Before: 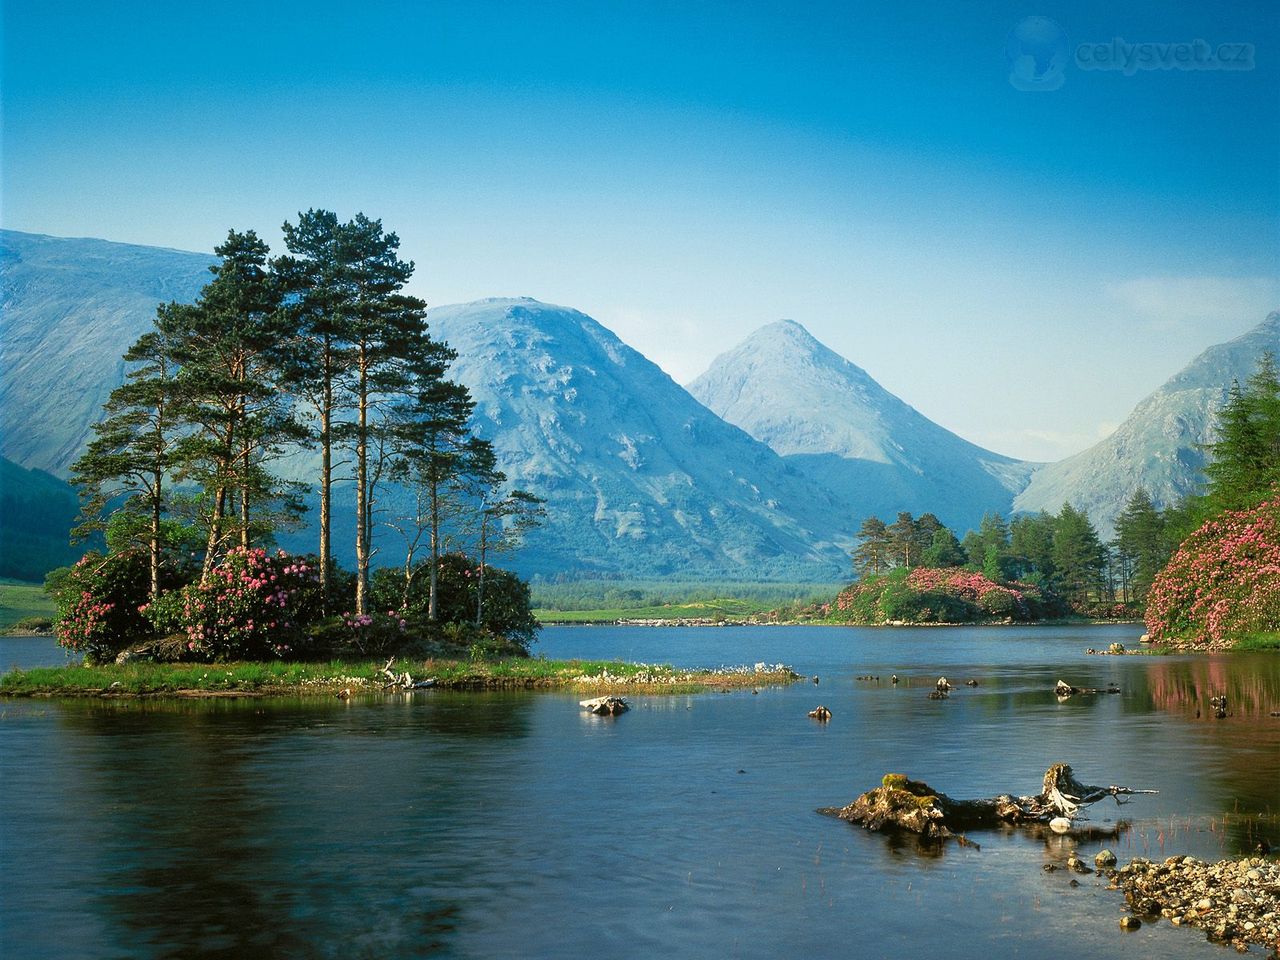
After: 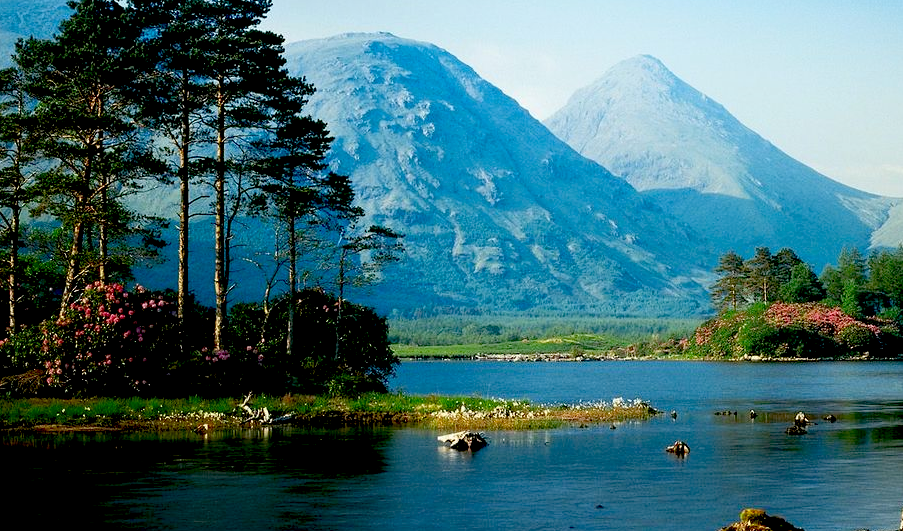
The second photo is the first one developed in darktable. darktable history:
exposure: black level correction 0.047, exposure 0.013 EV, compensate highlight preservation false
crop: left 11.123%, top 27.61%, right 18.3%, bottom 17.034%
shadows and highlights: shadows -24.28, highlights 49.77, soften with gaussian
